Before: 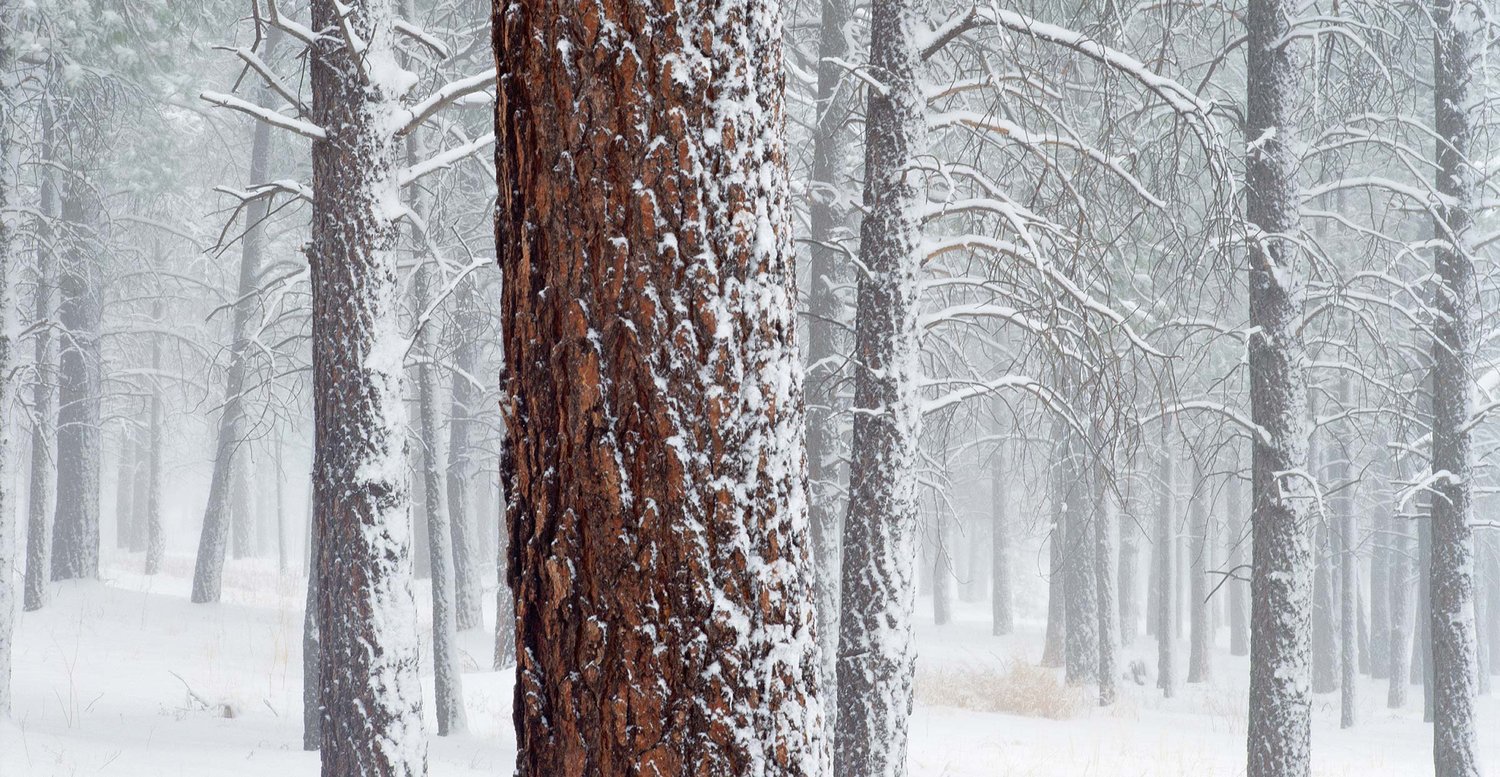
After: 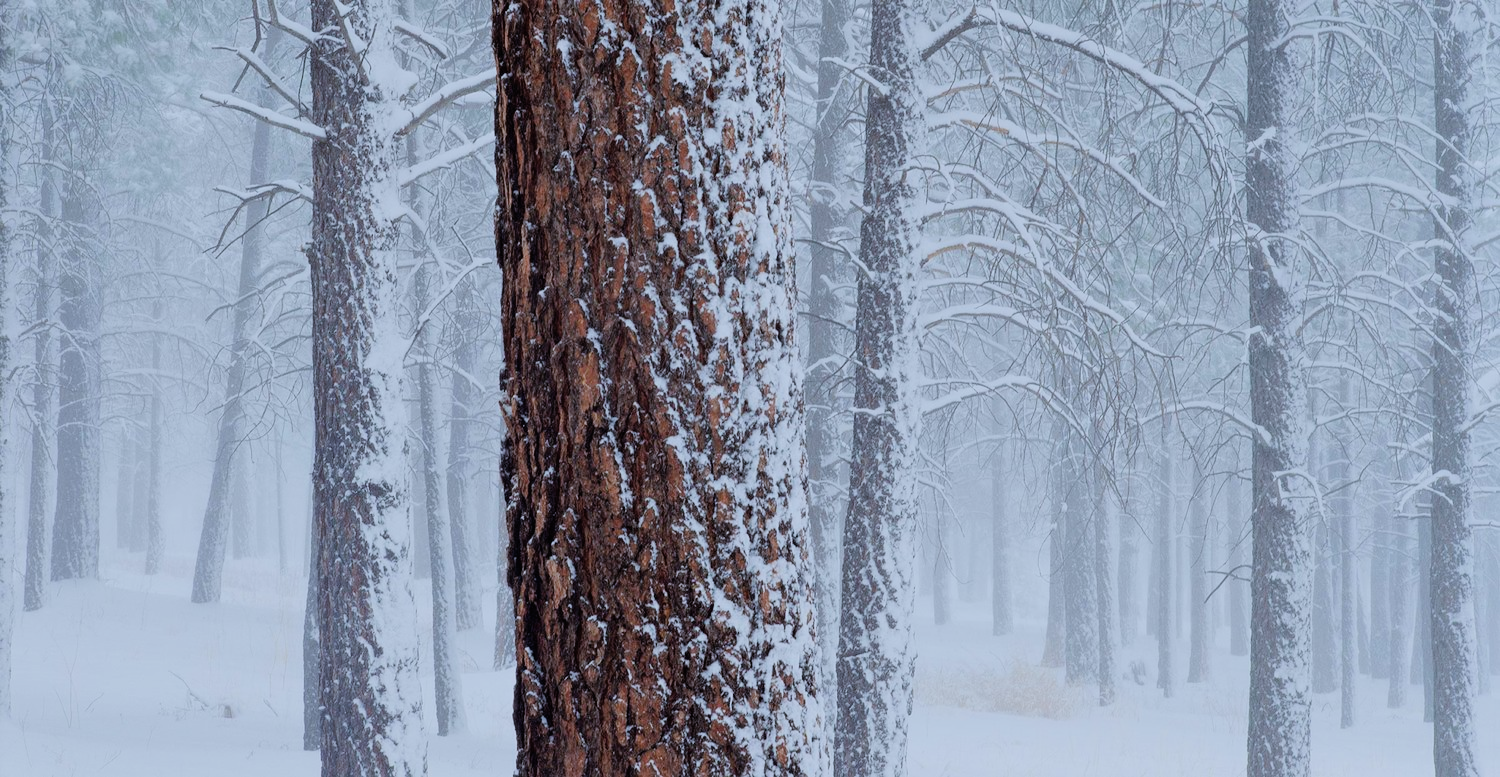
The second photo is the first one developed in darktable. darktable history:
color calibration: x 0.381, y 0.391, temperature 4088.1 K
filmic rgb: black relative exposure -7.65 EV, white relative exposure 4.56 EV, hardness 3.61
exposure: black level correction -0.002, exposure 0.038 EV, compensate highlight preservation false
